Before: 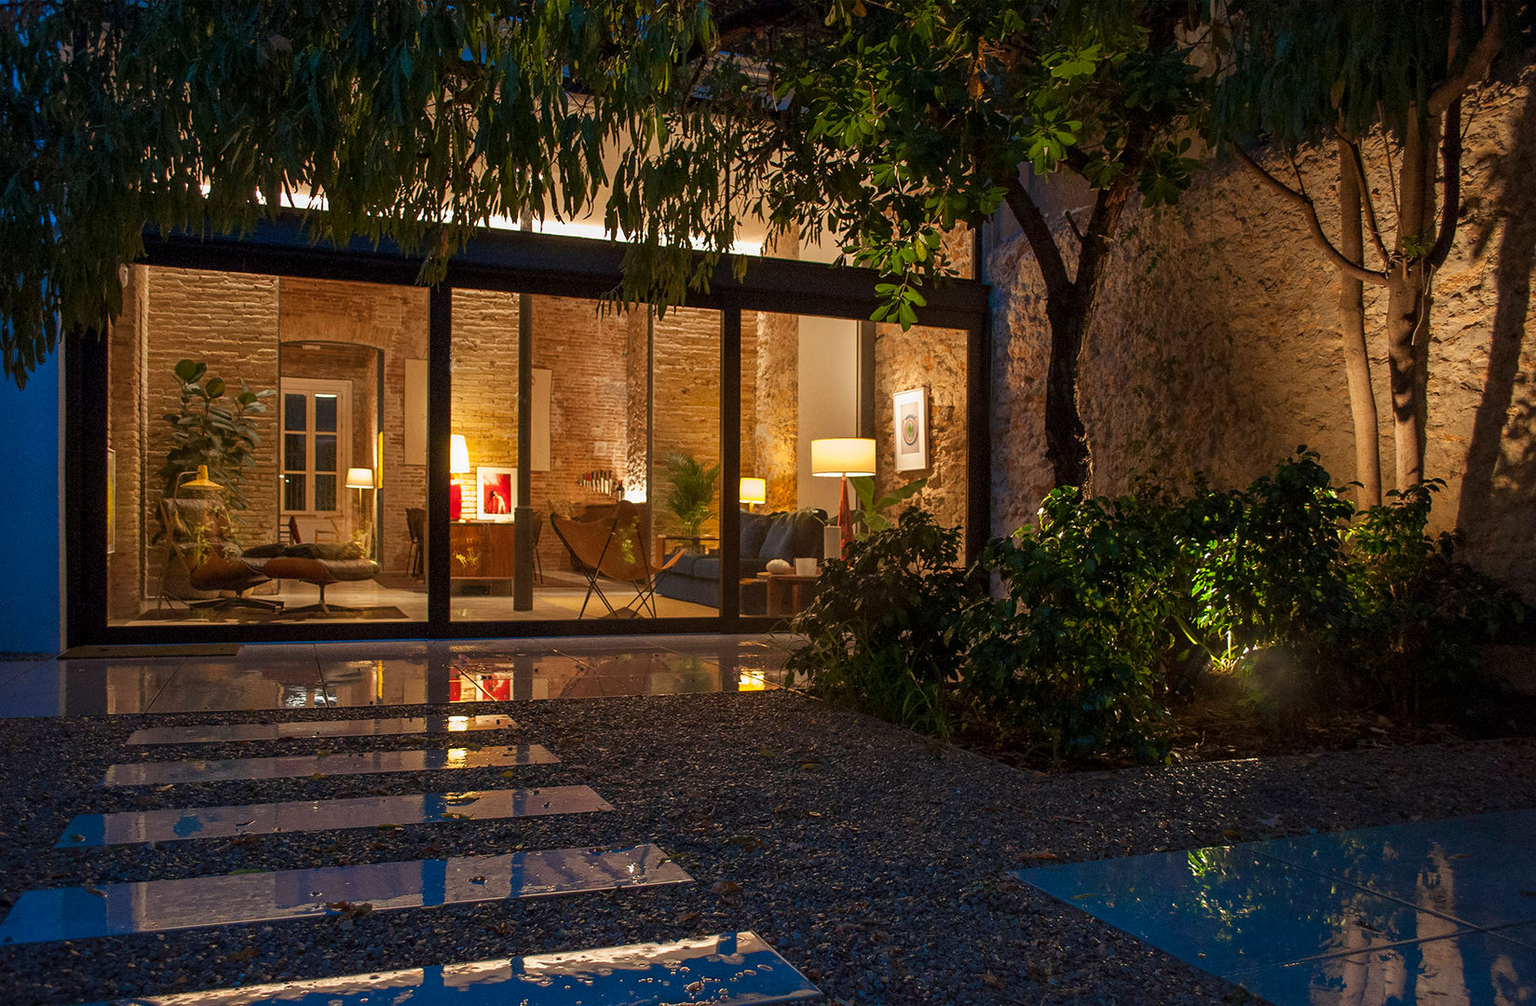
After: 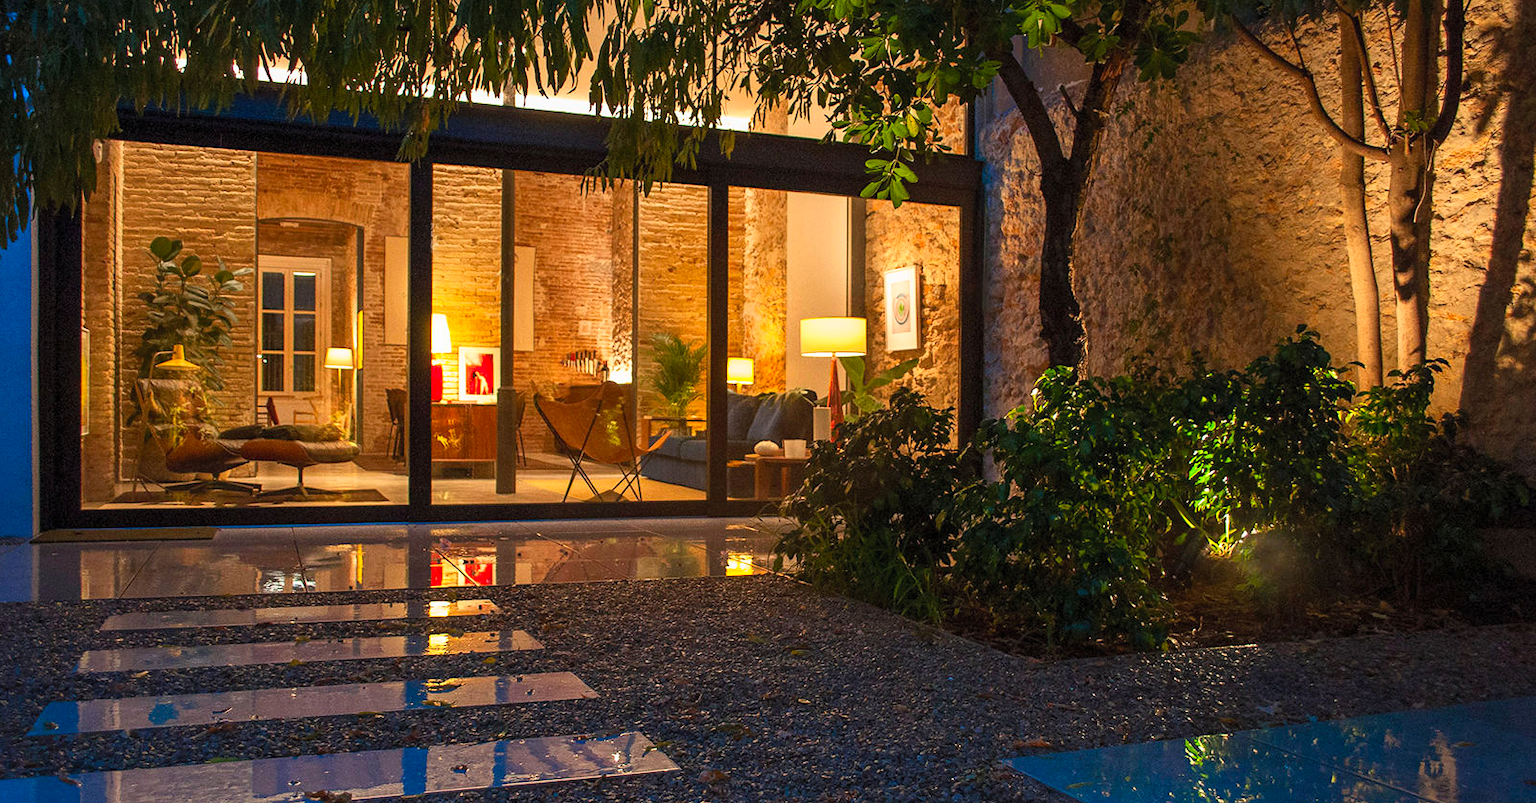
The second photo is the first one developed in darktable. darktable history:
crop and rotate: left 1.939%, top 12.706%, right 0.15%, bottom 9.076%
contrast brightness saturation: contrast 0.24, brightness 0.251, saturation 0.373
